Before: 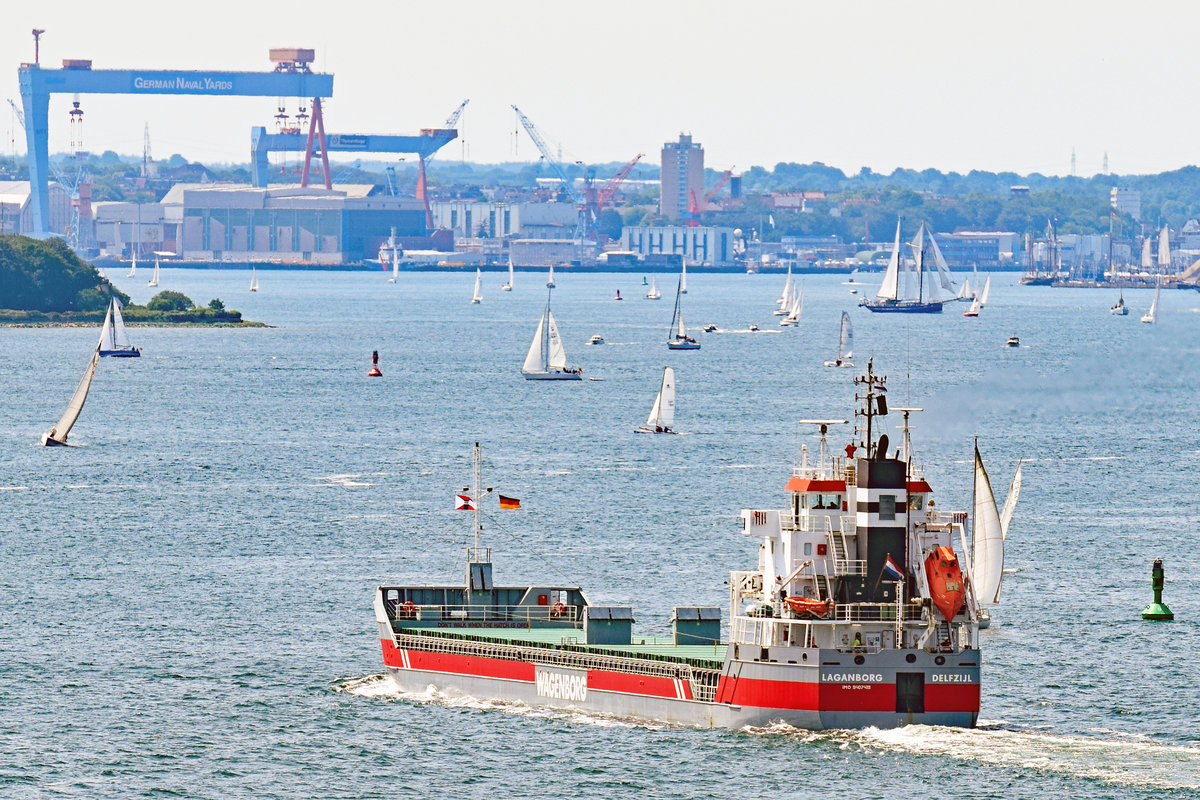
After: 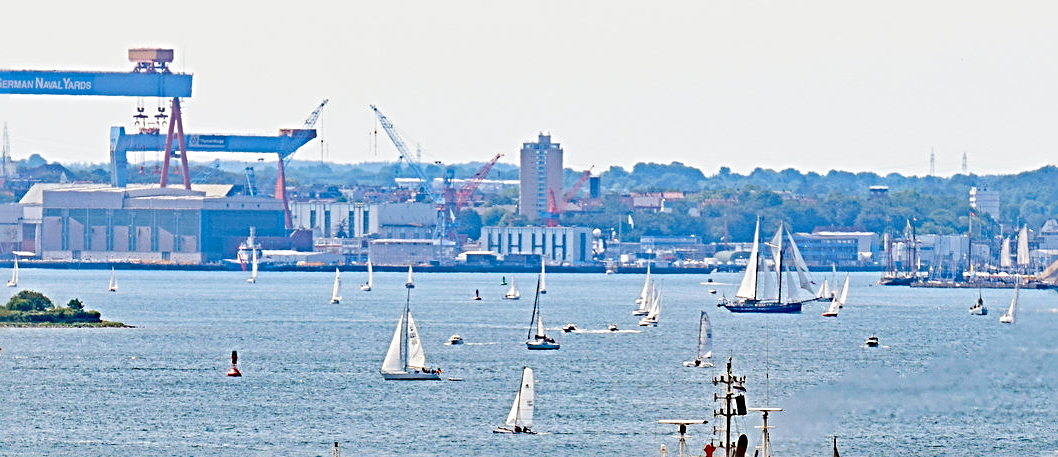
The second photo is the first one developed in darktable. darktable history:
haze removal: strength 0.301, distance 0.256, adaptive false
sharpen: radius 3.984
crop and rotate: left 11.78%, bottom 42.862%
